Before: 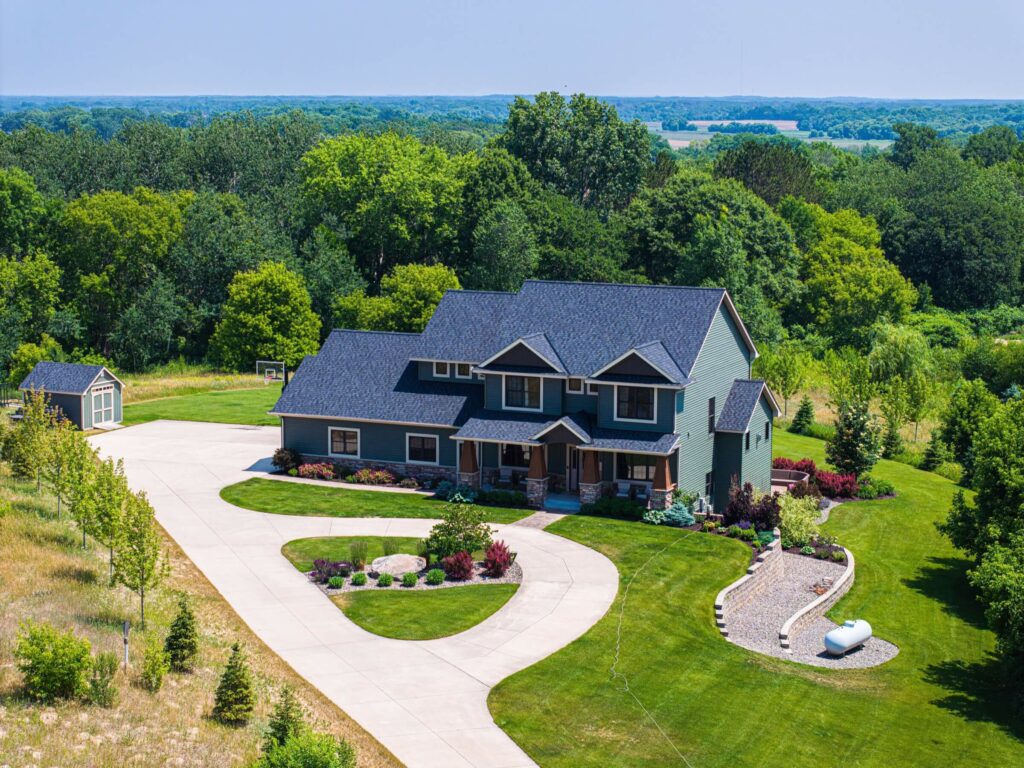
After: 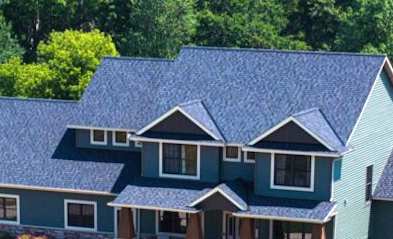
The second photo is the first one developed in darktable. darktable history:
rotate and perspective: rotation 0.074°, lens shift (vertical) 0.096, lens shift (horizontal) -0.041, crop left 0.043, crop right 0.952, crop top 0.024, crop bottom 0.979
exposure: black level correction 0, exposure 0.7 EV, compensate exposure bias true, compensate highlight preservation false
crop: left 31.751%, top 32.172%, right 27.8%, bottom 35.83%
